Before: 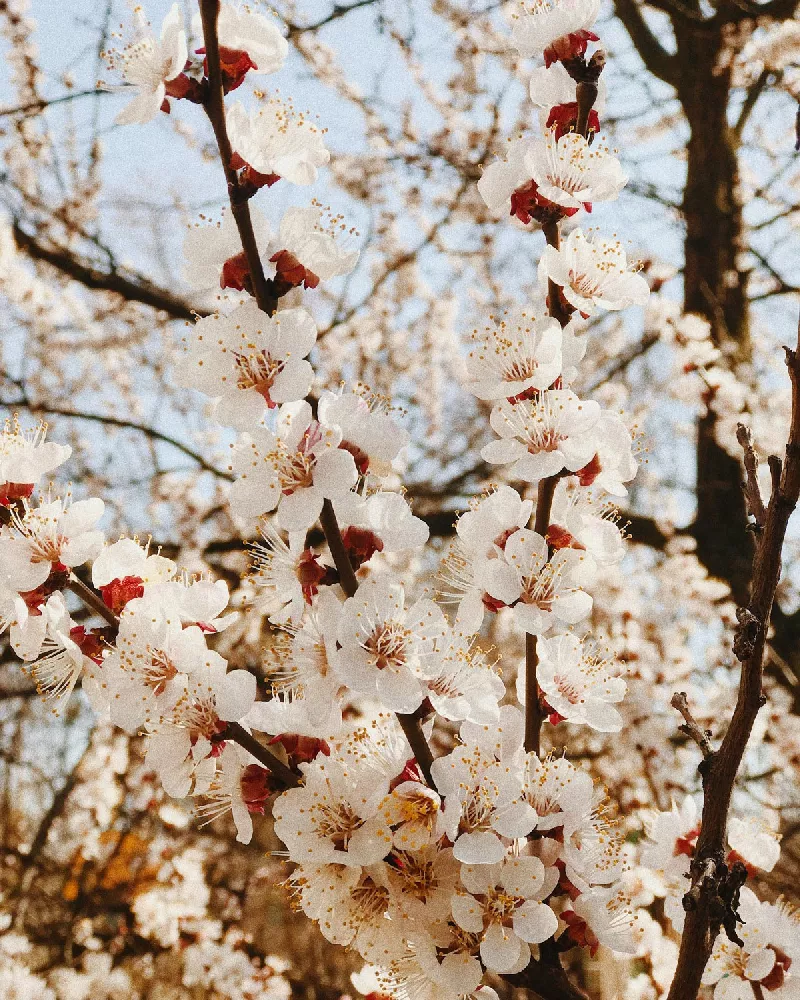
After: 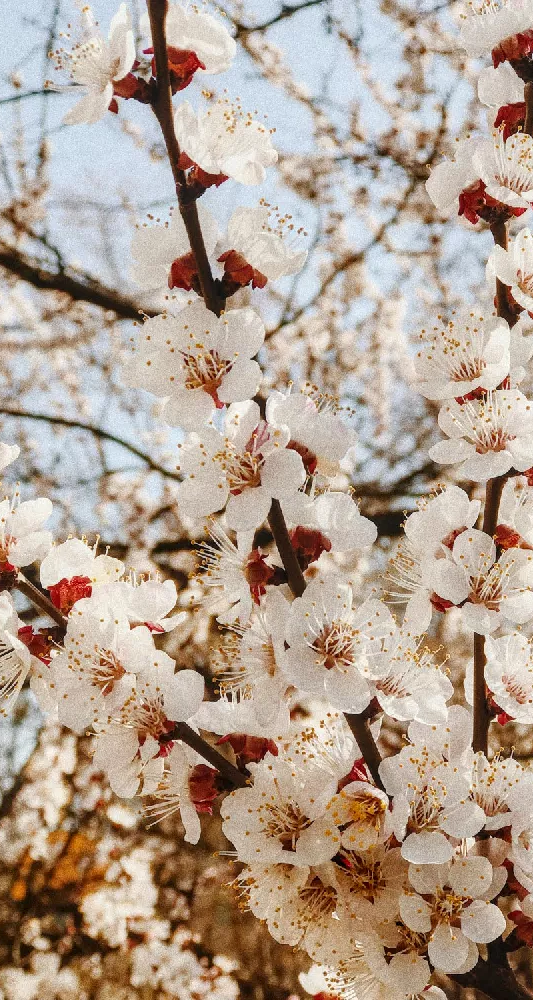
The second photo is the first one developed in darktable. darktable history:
crop and rotate: left 6.617%, right 26.717%
local contrast: on, module defaults
